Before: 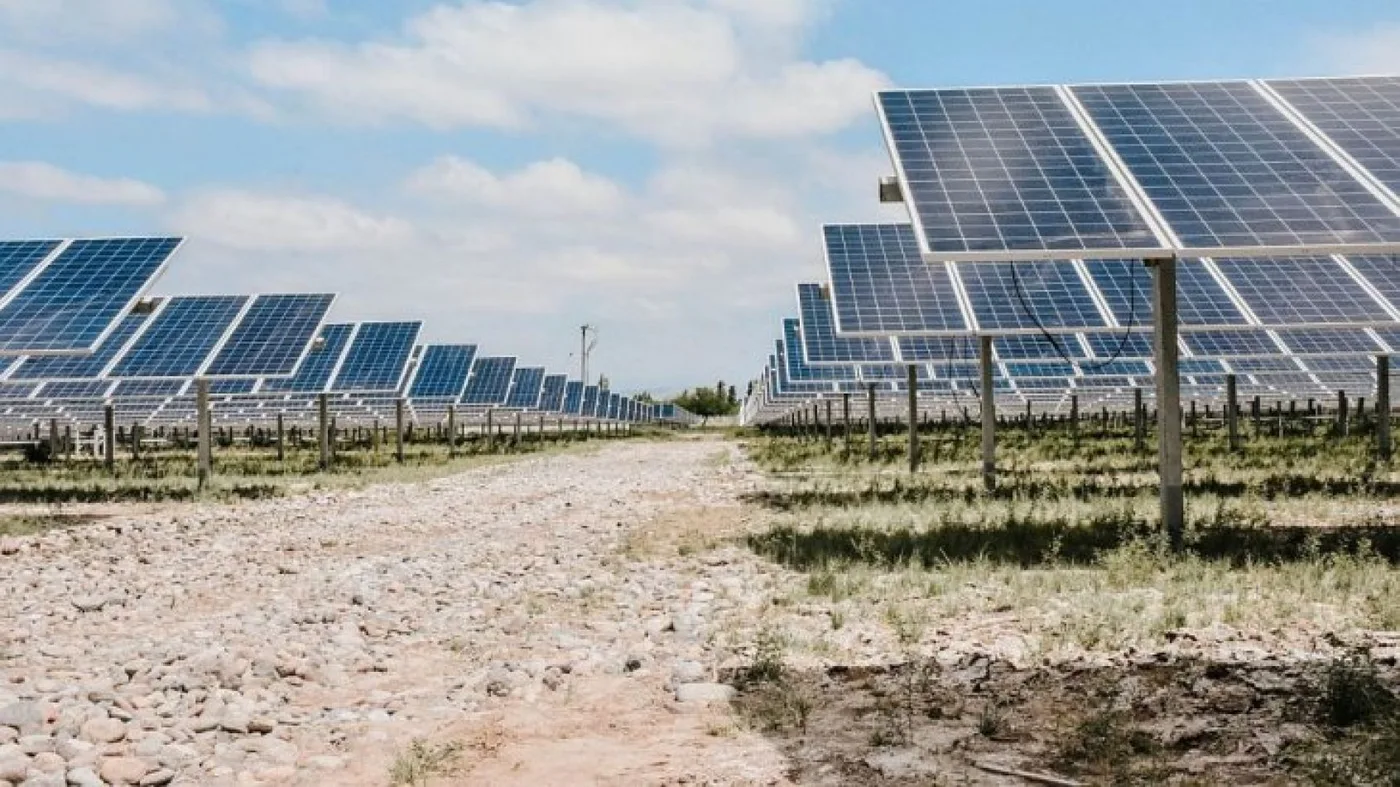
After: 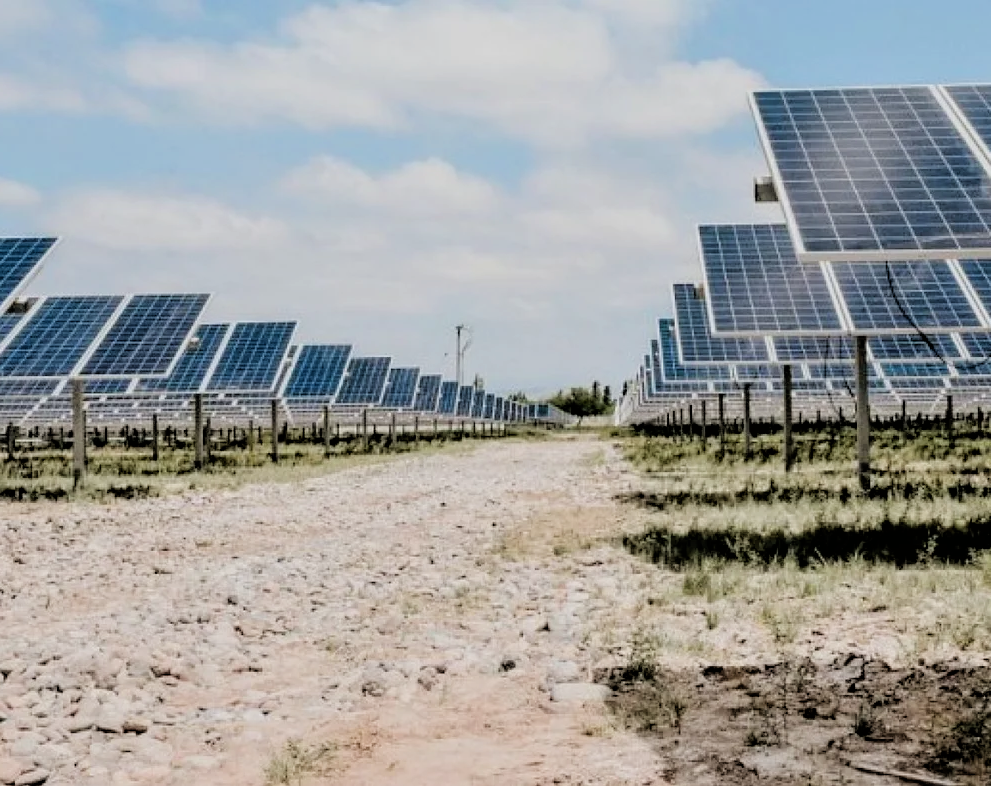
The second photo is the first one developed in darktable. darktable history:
filmic rgb: black relative exposure -3.86 EV, white relative exposure 3.48 EV, hardness 2.63, contrast 1.103
crop and rotate: left 9.061%, right 20.142%
